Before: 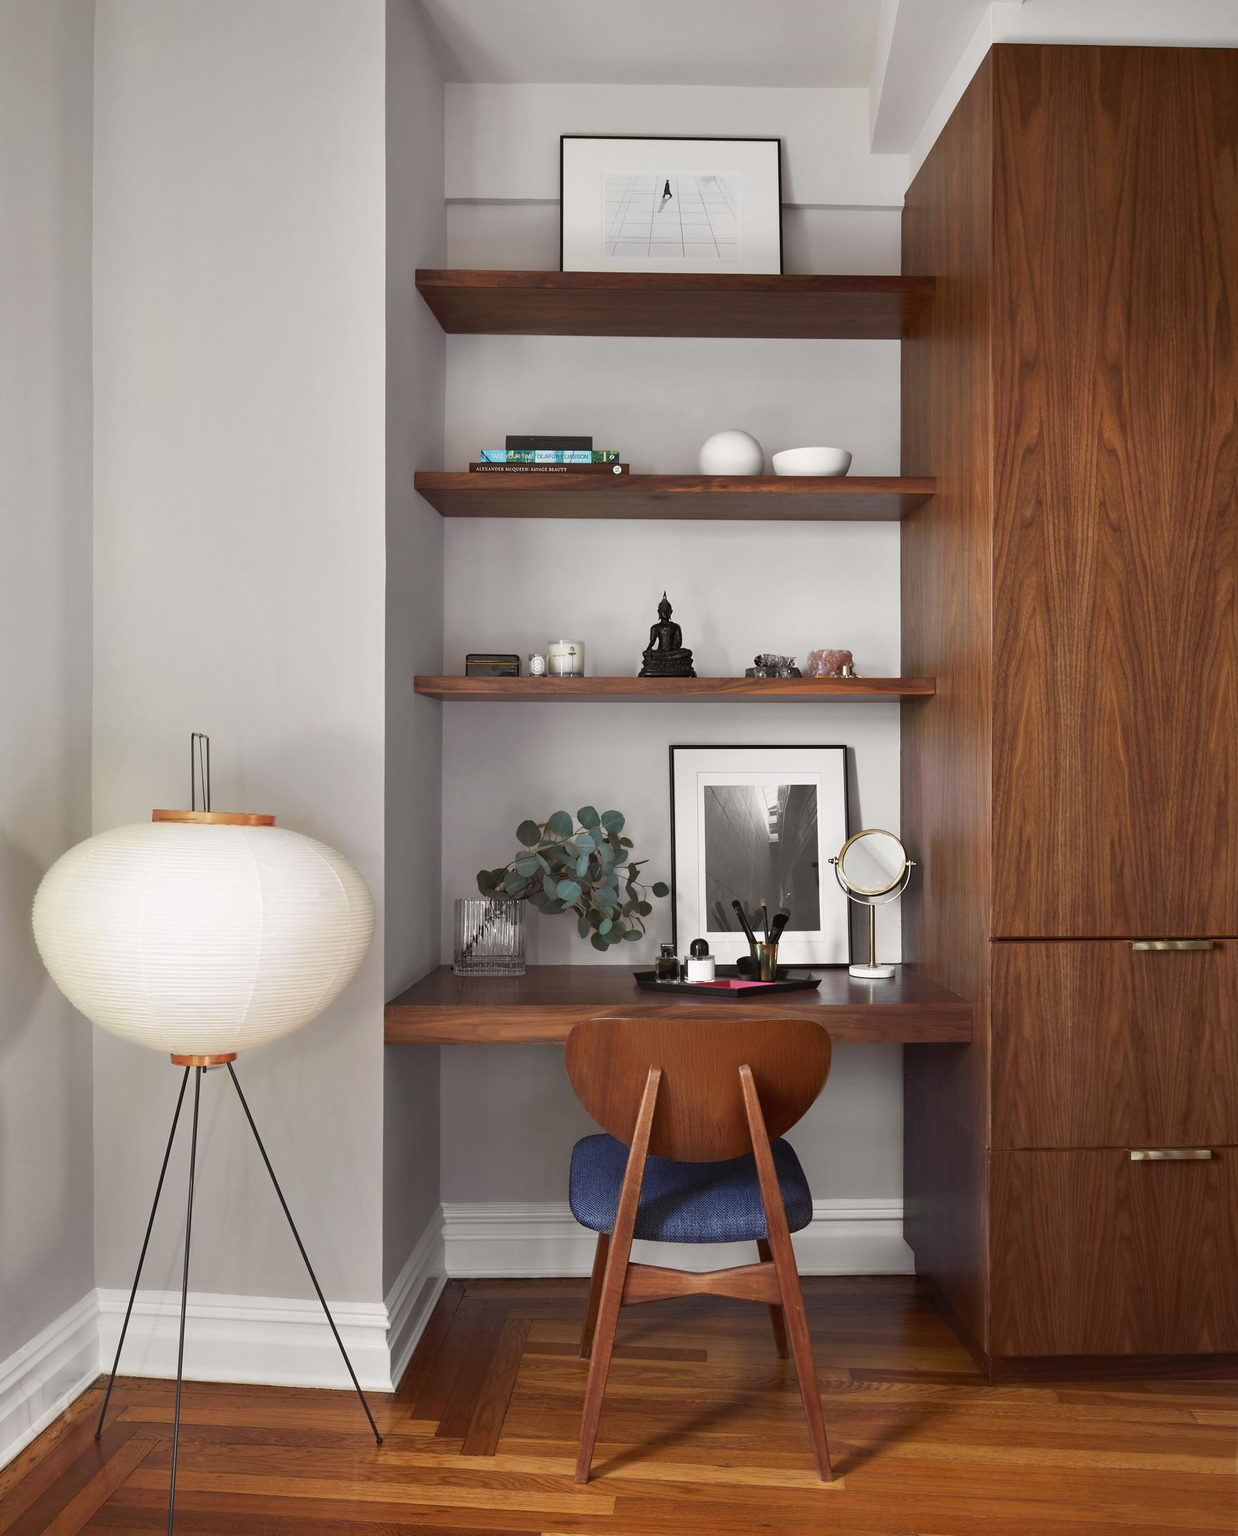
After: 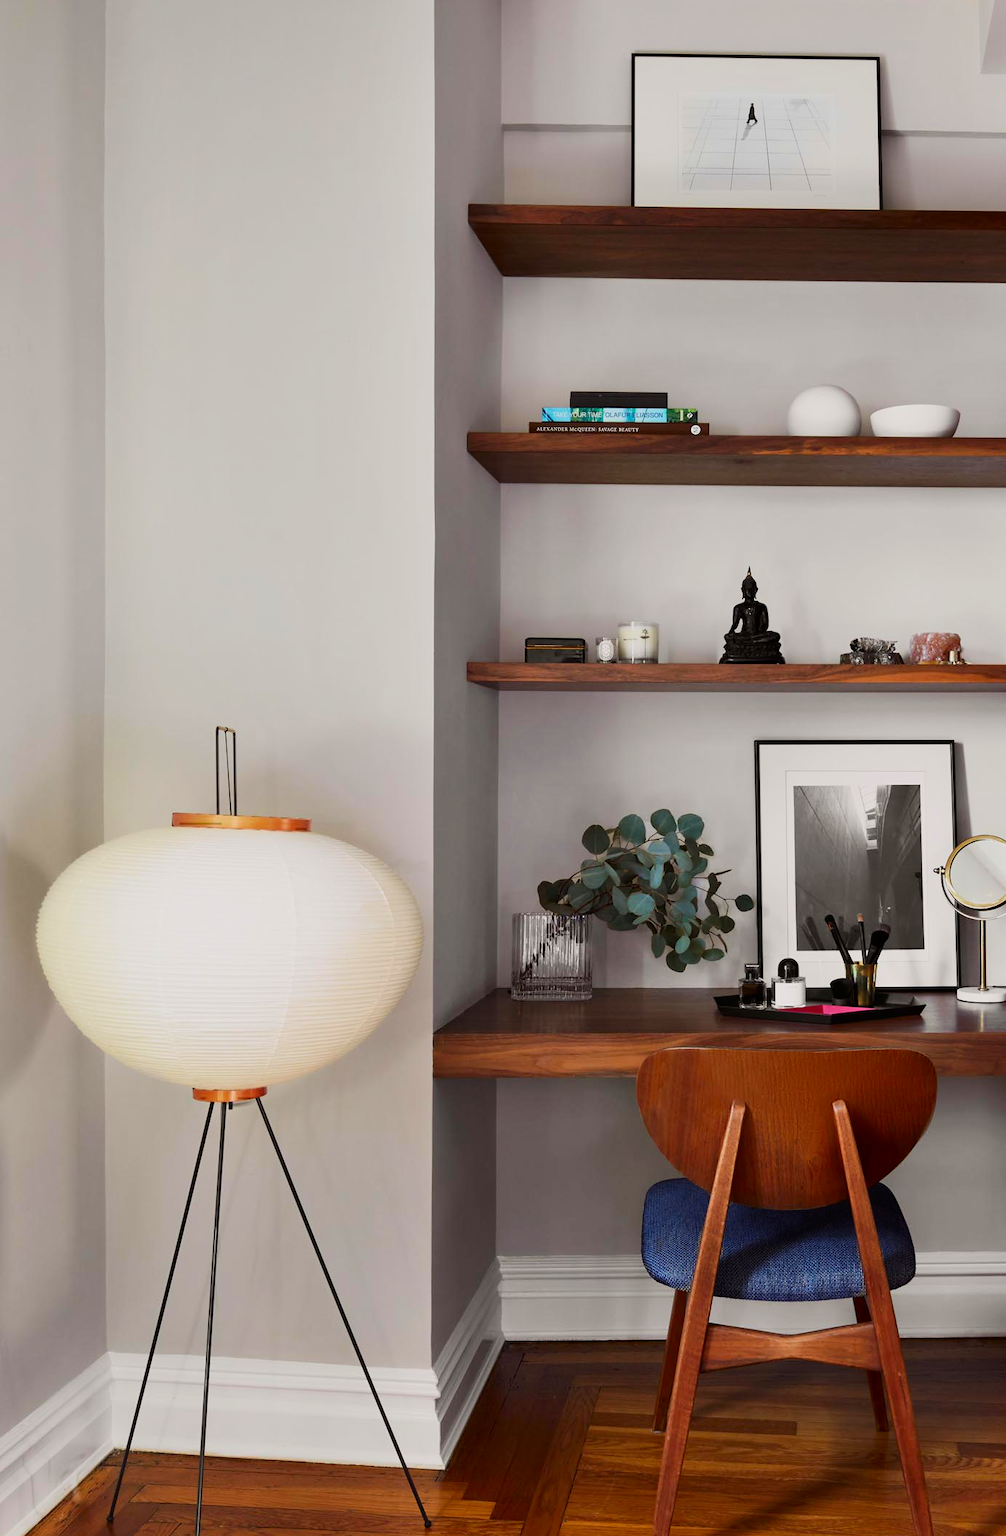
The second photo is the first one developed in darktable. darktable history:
contrast brightness saturation: contrast 0.178, saturation 0.301
filmic rgb: black relative exposure -8.03 EV, white relative exposure 4.03 EV, threshold 2.96 EV, hardness 4.18, color science v6 (2022), enable highlight reconstruction true
color correction: highlights b* -0.012, saturation 1.07
crop: top 5.752%, right 27.85%, bottom 5.495%
